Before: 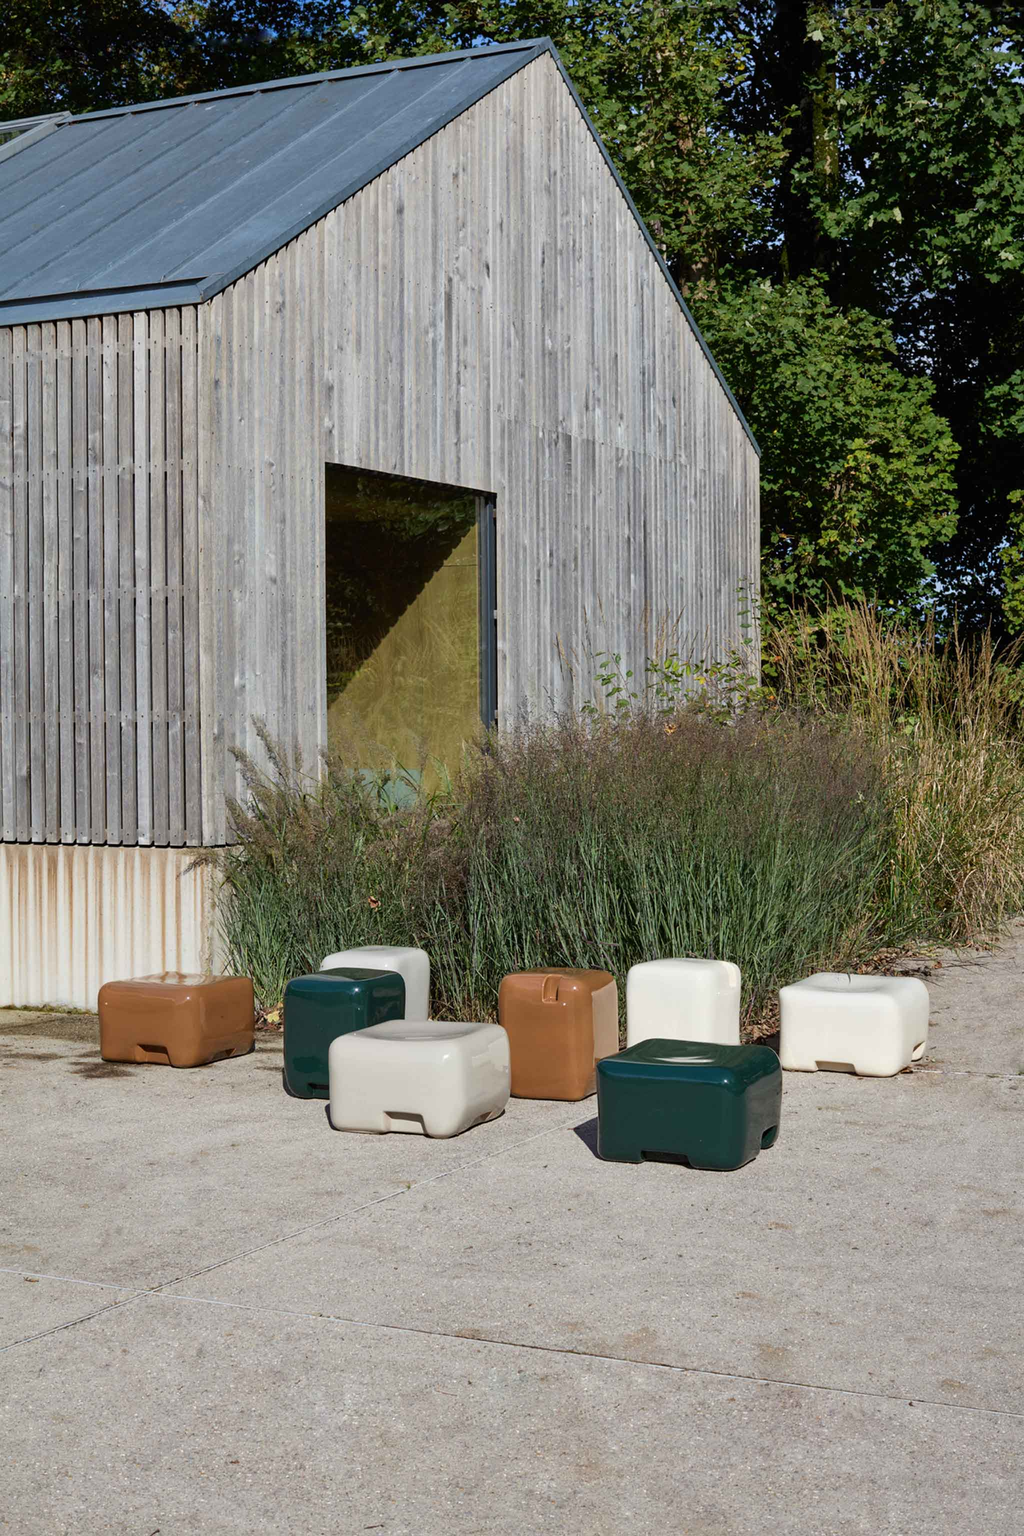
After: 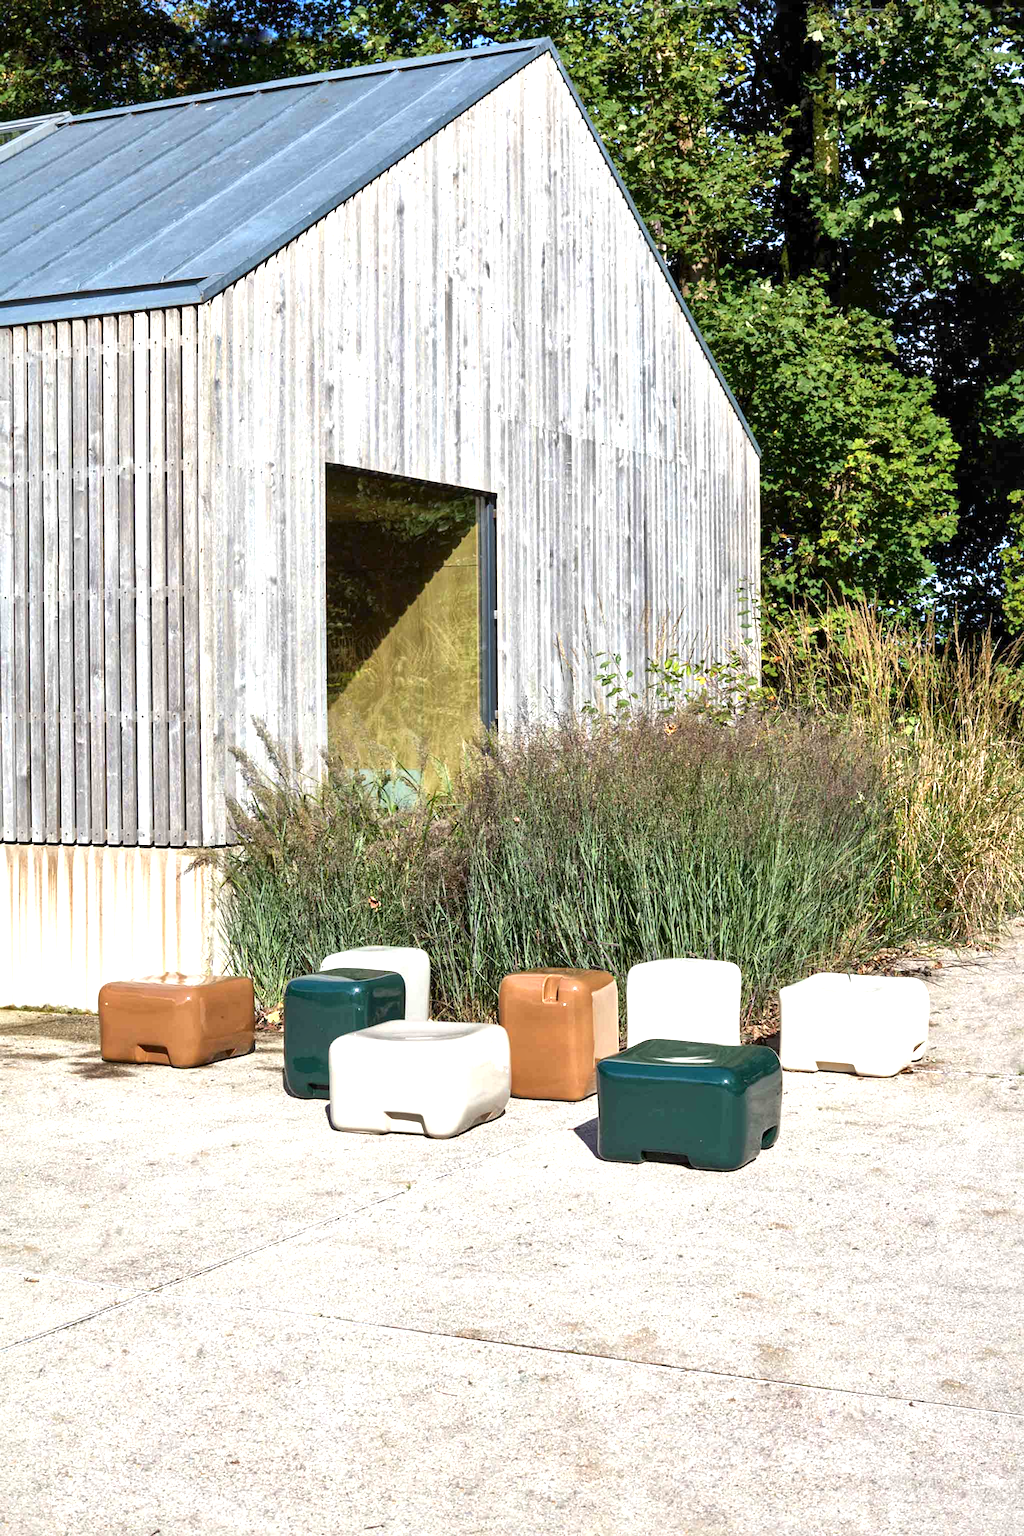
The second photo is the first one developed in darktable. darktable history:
local contrast: mode bilateral grid, contrast 20, coarseness 50, detail 148%, midtone range 0.2
exposure: black level correction 0, exposure 1.2 EV, compensate highlight preservation false
